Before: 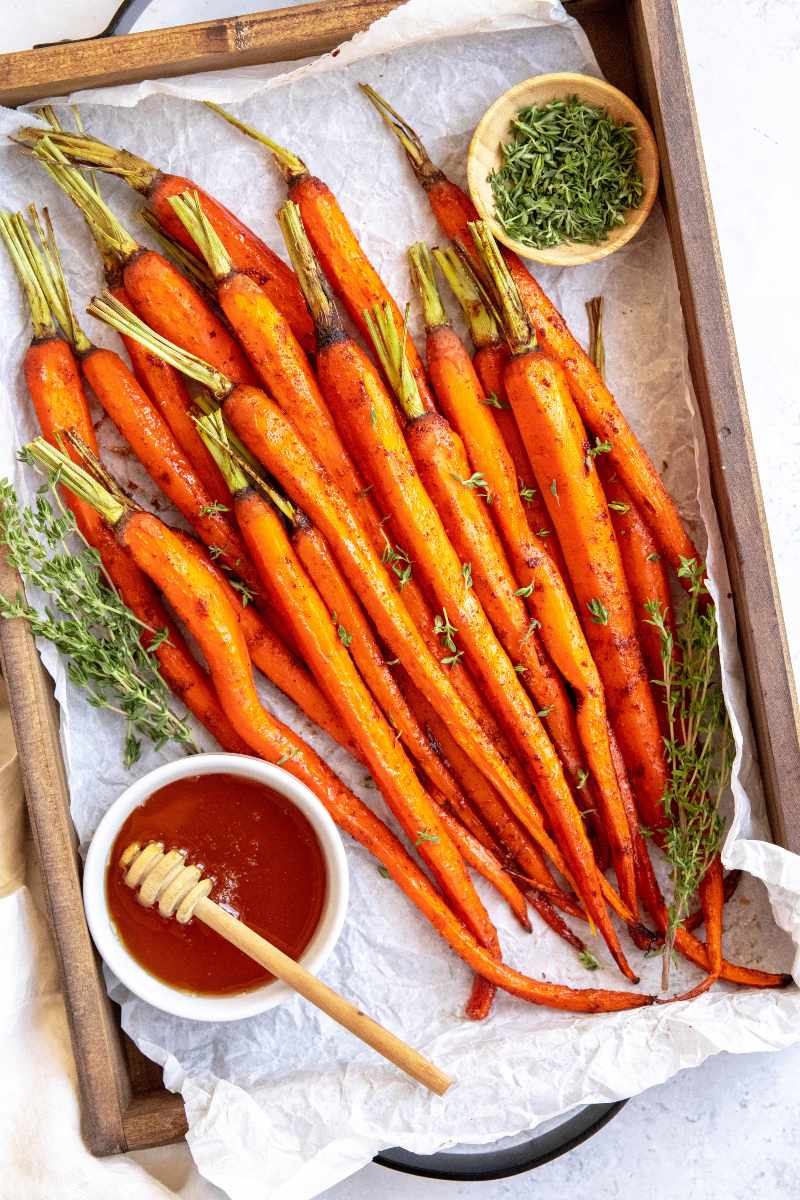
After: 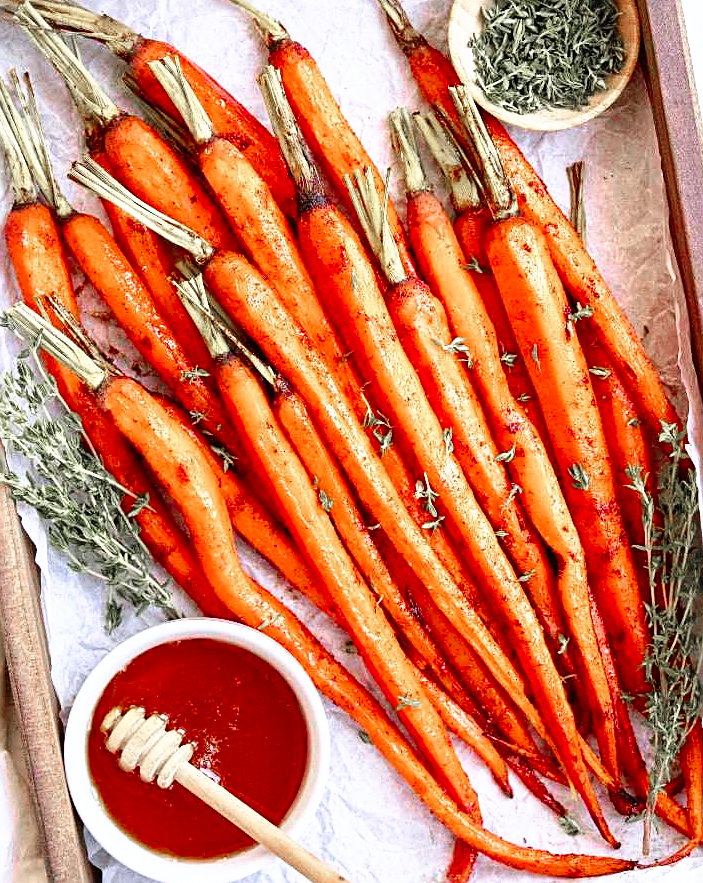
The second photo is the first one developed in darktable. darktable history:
crop and rotate: left 2.425%, top 11.305%, right 9.6%, bottom 15.08%
base curve: exposure shift 0, preserve colors none
white balance: red 0.984, blue 1.059
sharpen: on, module defaults
color zones: curves: ch1 [(0, 0.708) (0.088, 0.648) (0.245, 0.187) (0.429, 0.326) (0.571, 0.498) (0.714, 0.5) (0.857, 0.5) (1, 0.708)]
tone curve: curves: ch0 [(0, 0) (0.003, 0.025) (0.011, 0.025) (0.025, 0.029) (0.044, 0.035) (0.069, 0.053) (0.1, 0.083) (0.136, 0.118) (0.177, 0.163) (0.224, 0.22) (0.277, 0.295) (0.335, 0.371) (0.399, 0.444) (0.468, 0.524) (0.543, 0.618) (0.623, 0.702) (0.709, 0.79) (0.801, 0.89) (0.898, 0.973) (1, 1)], preserve colors none
contrast brightness saturation: contrast 0.08, saturation 0.02
